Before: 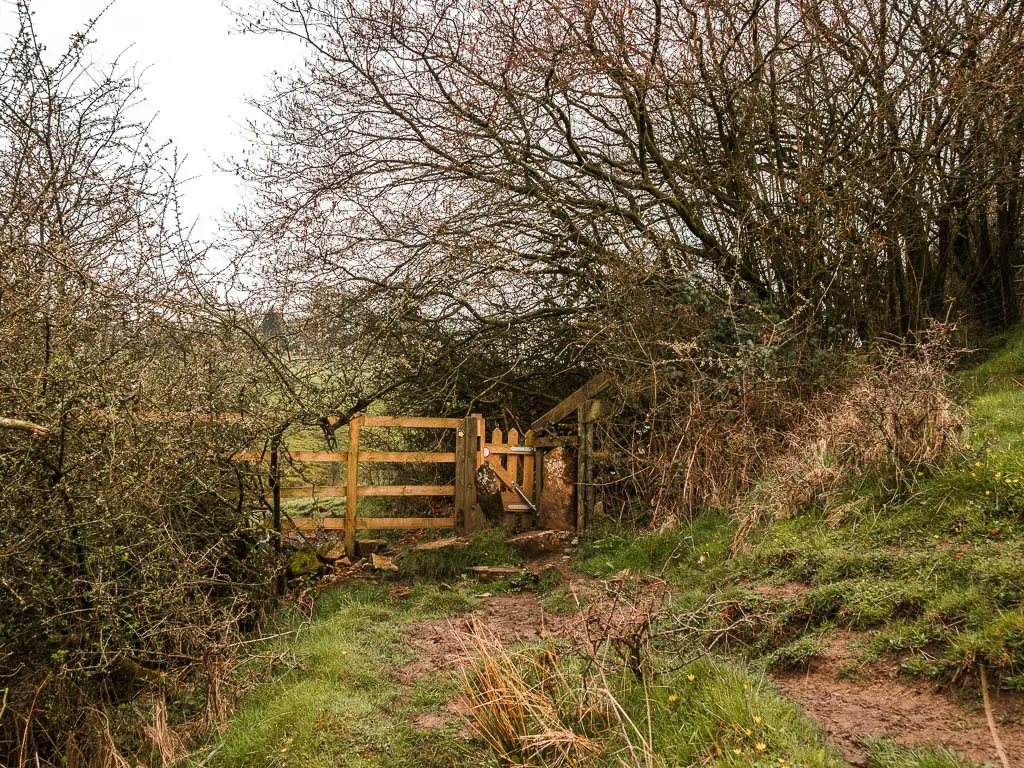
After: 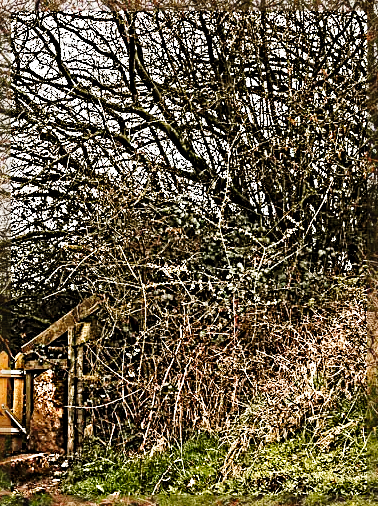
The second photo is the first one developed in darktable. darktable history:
tone curve: curves: ch0 [(0, 0) (0.003, 0.016) (0.011, 0.019) (0.025, 0.023) (0.044, 0.029) (0.069, 0.042) (0.1, 0.068) (0.136, 0.101) (0.177, 0.143) (0.224, 0.21) (0.277, 0.289) (0.335, 0.379) (0.399, 0.476) (0.468, 0.569) (0.543, 0.654) (0.623, 0.75) (0.709, 0.822) (0.801, 0.893) (0.898, 0.946) (1, 1)], preserve colors none
sharpen: radius 4.021, amount 1.994
crop and rotate: left 49.877%, top 10.138%, right 13.145%, bottom 23.929%
